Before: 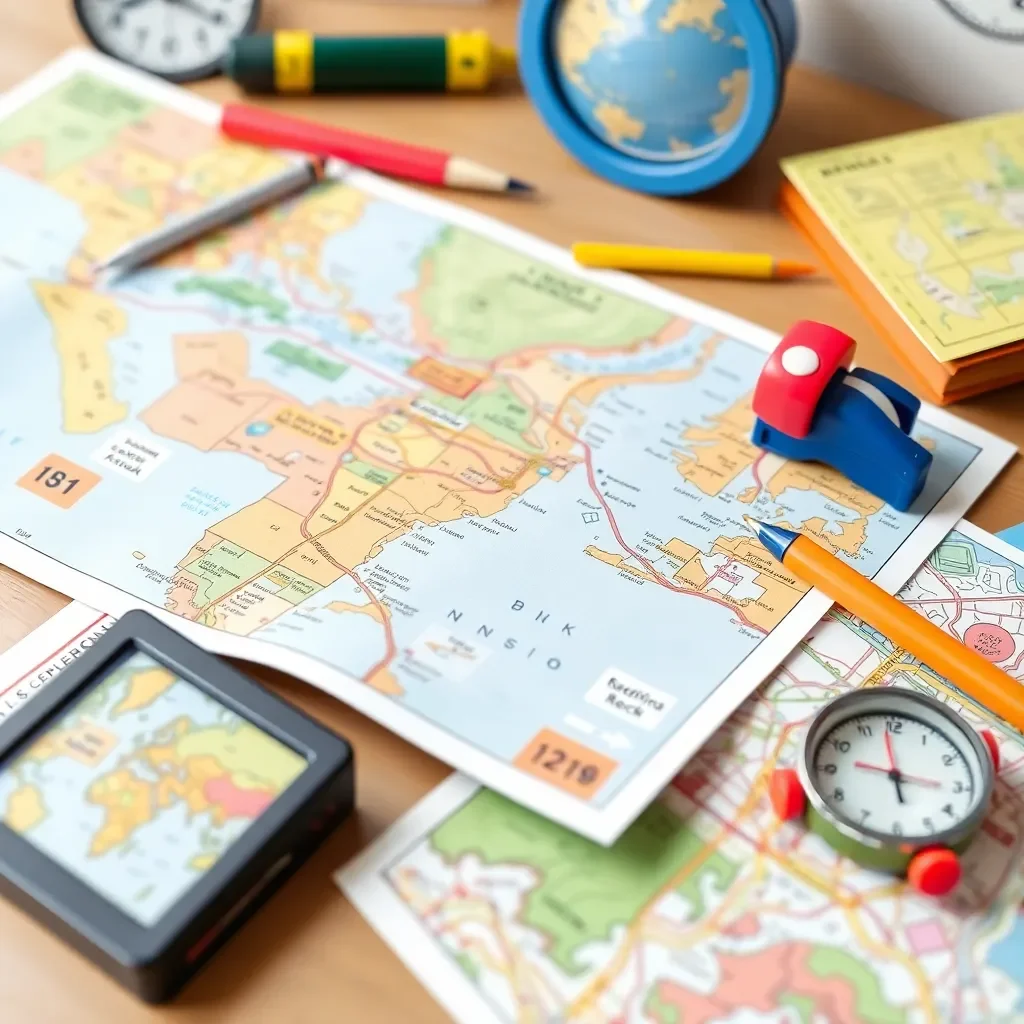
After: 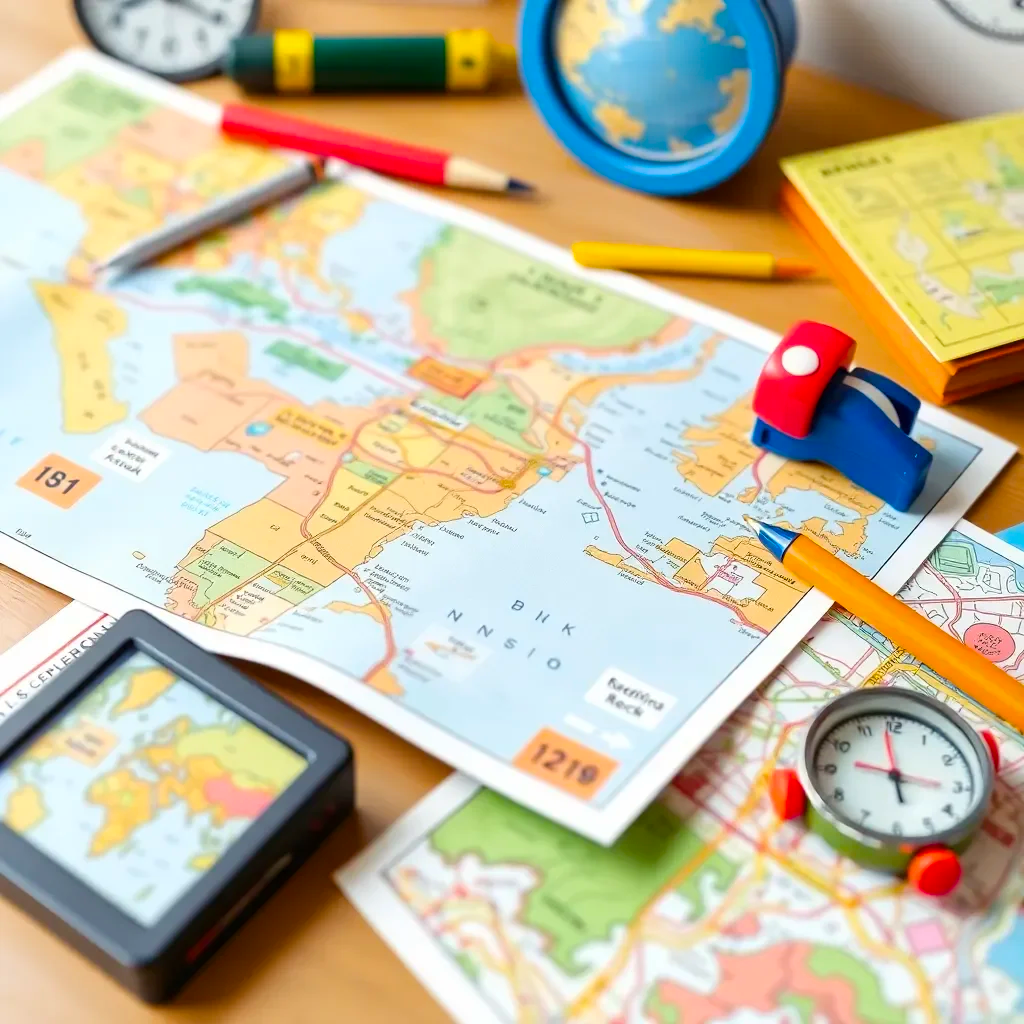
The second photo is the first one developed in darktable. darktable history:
color balance rgb: perceptual saturation grading › global saturation 30.417%, global vibrance 20%
